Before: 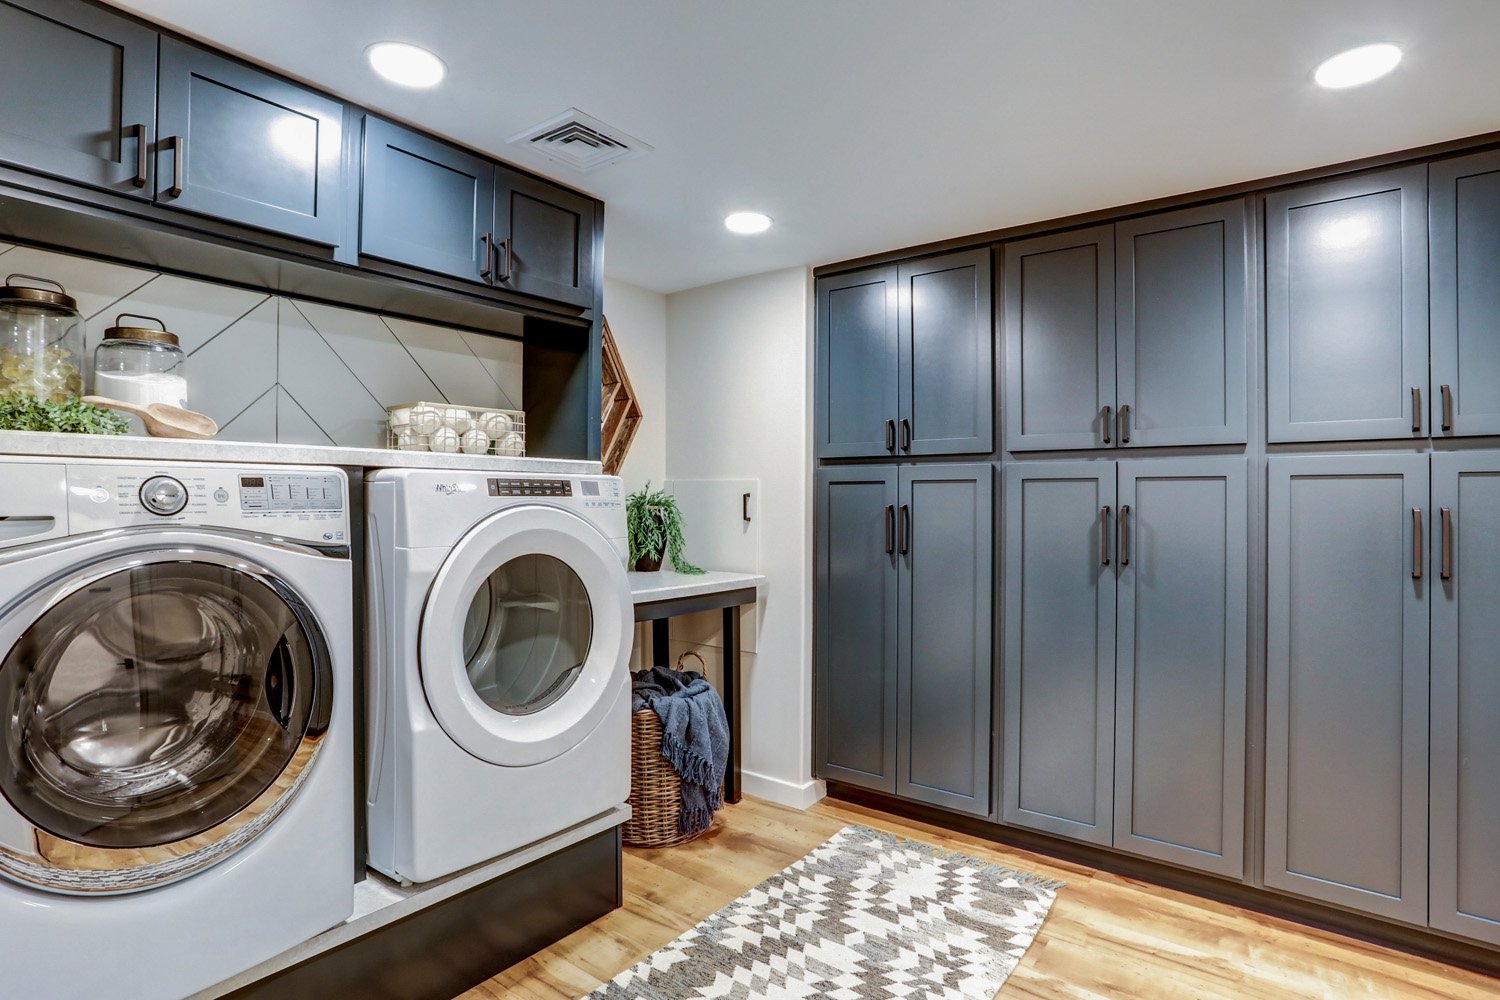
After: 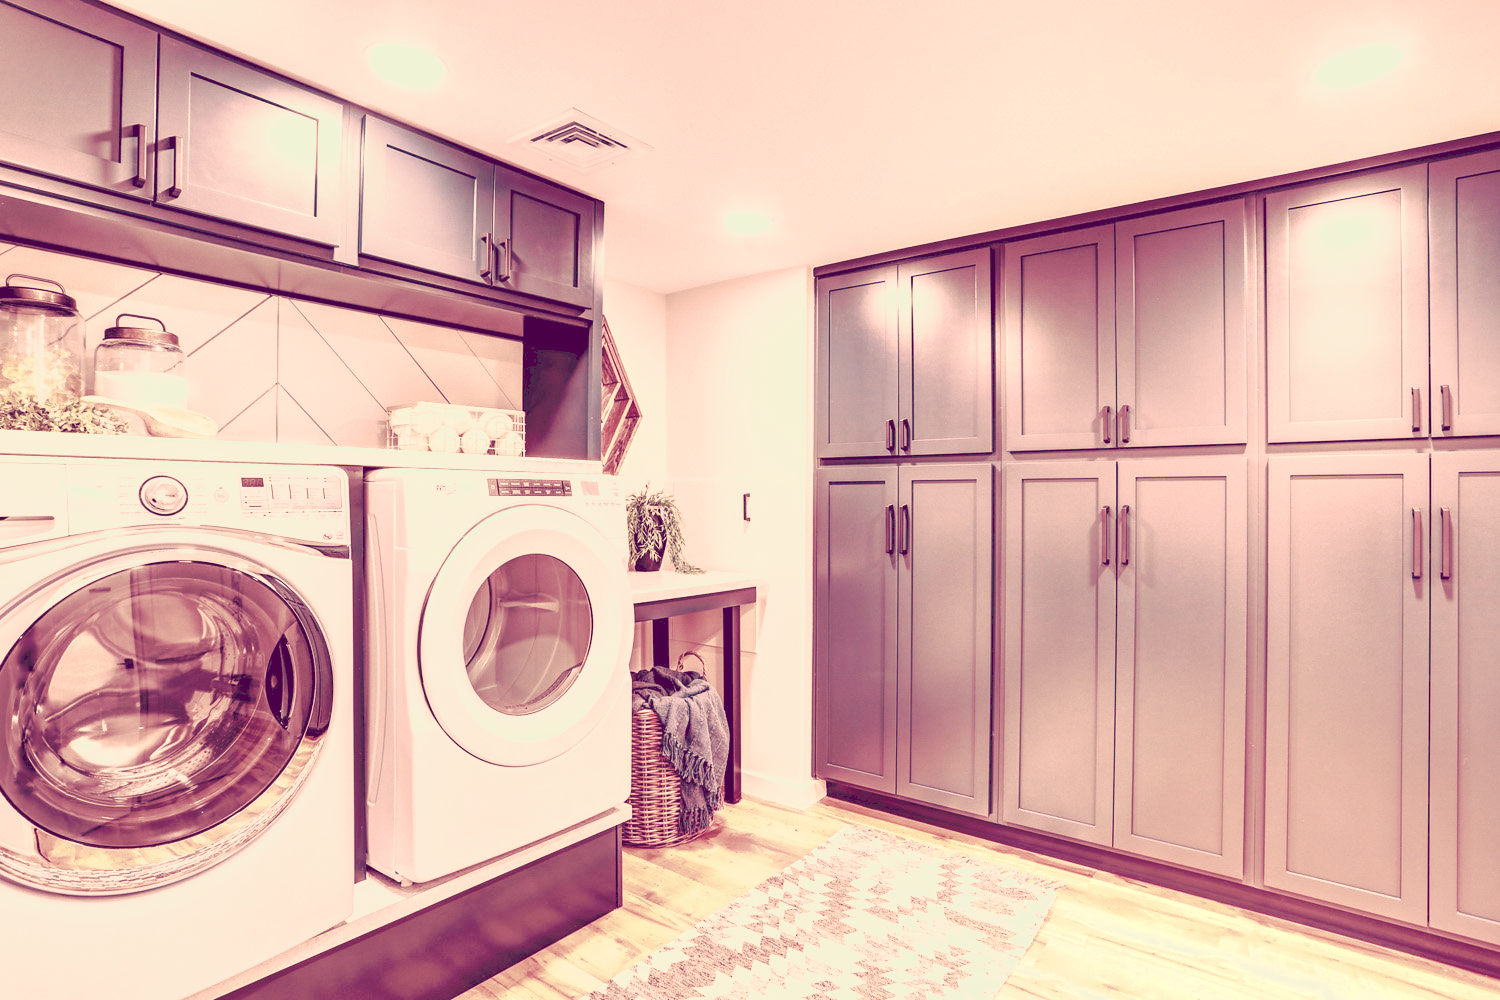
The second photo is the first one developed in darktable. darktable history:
tone curve: curves: ch0 [(0, 0) (0.003, 0.195) (0.011, 0.161) (0.025, 0.21) (0.044, 0.24) (0.069, 0.254) (0.1, 0.283) (0.136, 0.347) (0.177, 0.412) (0.224, 0.455) (0.277, 0.531) (0.335, 0.606) (0.399, 0.679) (0.468, 0.748) (0.543, 0.814) (0.623, 0.876) (0.709, 0.927) (0.801, 0.949) (0.898, 0.962) (1, 1)], preserve colors none
color look up table: target L [102.9, 96.26, 85.84, 102.04, 94.62, 101.45, 92.89, 81.85, 95.23, 60.94, 67.04, 62.88, 58.16, 47.89, 41.82, 36.87, 39.98, 18.37, 201.2, 102.43, 100.75, 101.16, 65.48, 67.2, 61.24, 52.4, 43.27, 46.36, 30.2, 44.46, 22.51, 20.31, 83.39, 88.28, 78.09, 65.77, 42.59, 54.38, 52.19, 35.85, 39.73, 35.75, 29.38, 18.67, 0.688, 96.38, 73.83, 53.54, 29.43], target a [-7.347, -55.85, -9.795, -7.054, -67.75, -5.134, -107.18, -87.48, -71.06, -40.64, 7.88, 2.61, 9.5, -21.52, -22.6, -0.894, 15.9, 21.66, 0, -8.254, -3.587, -4.954, -0.156, 13.37, 15.94, 36.85, 41.34, 36.36, 58.39, 23.34, 42.84, 33.85, -29.95, -9.575, 26.87, 17.63, 56.77, 24.02, 17.38, -4.635, 48.18, 33.48, 21.26, 40.3, 5.459, -45.58, -1.088, -28.73, -5.445], target b [71.68, 77.31, 41.49, 77.99, 54.91, 72.44, 70.23, 73.72, 87.31, 27.3, 37.45, 21.57, 41.49, 30.9, 9.8, 16.55, 15.9, -3.634, -0.001, 78.45, 62.14, 71.41, 47.14, 26.28, 33.47, 9.033, 24.07, 17.06, 6.249, 26.69, 7.439, -4.598, 36.66, 42.48, 28.57, 6.682, -12.55, 13.09, 16.71, -19.92, 0.2, -18.67, -0.199, -14, -20.74, 58.02, 17.58, 3.146, -9.084], num patches 49
